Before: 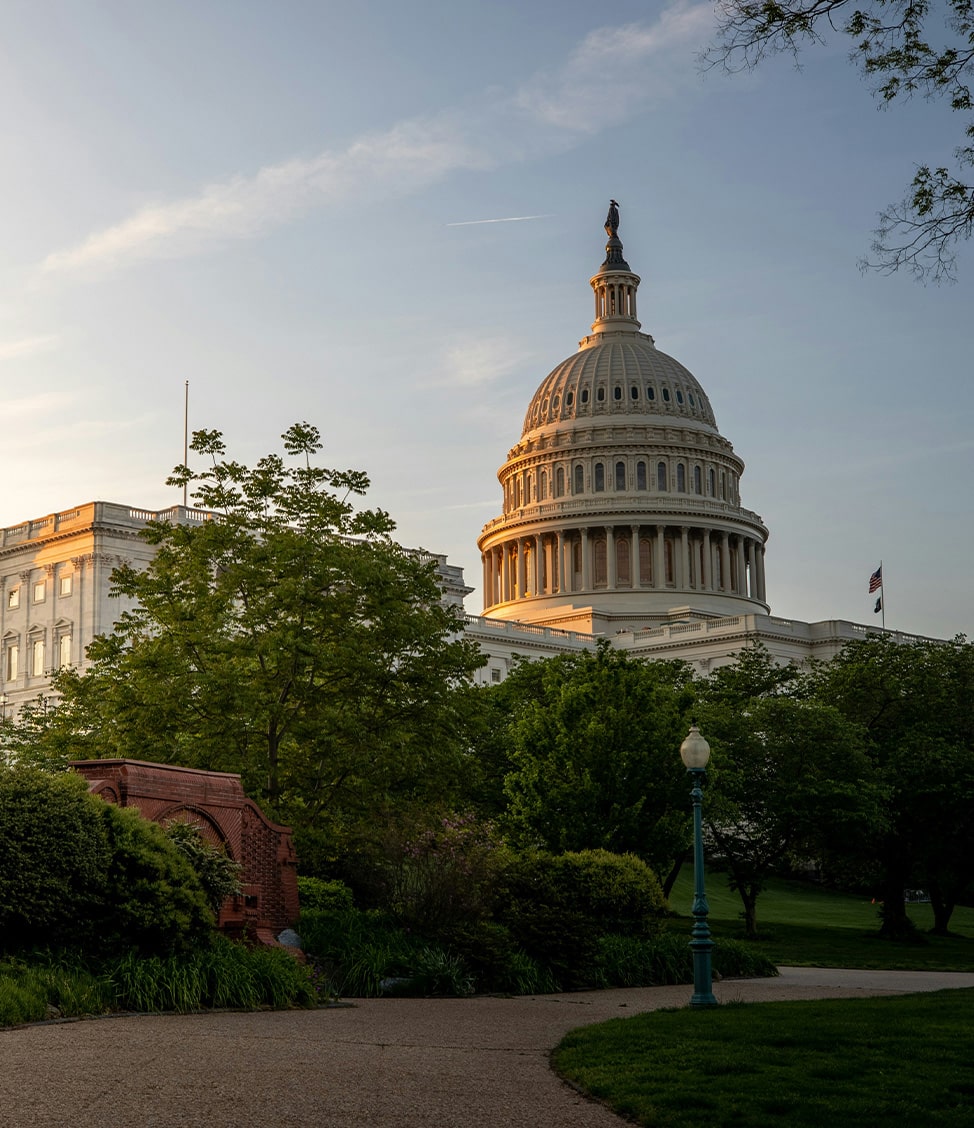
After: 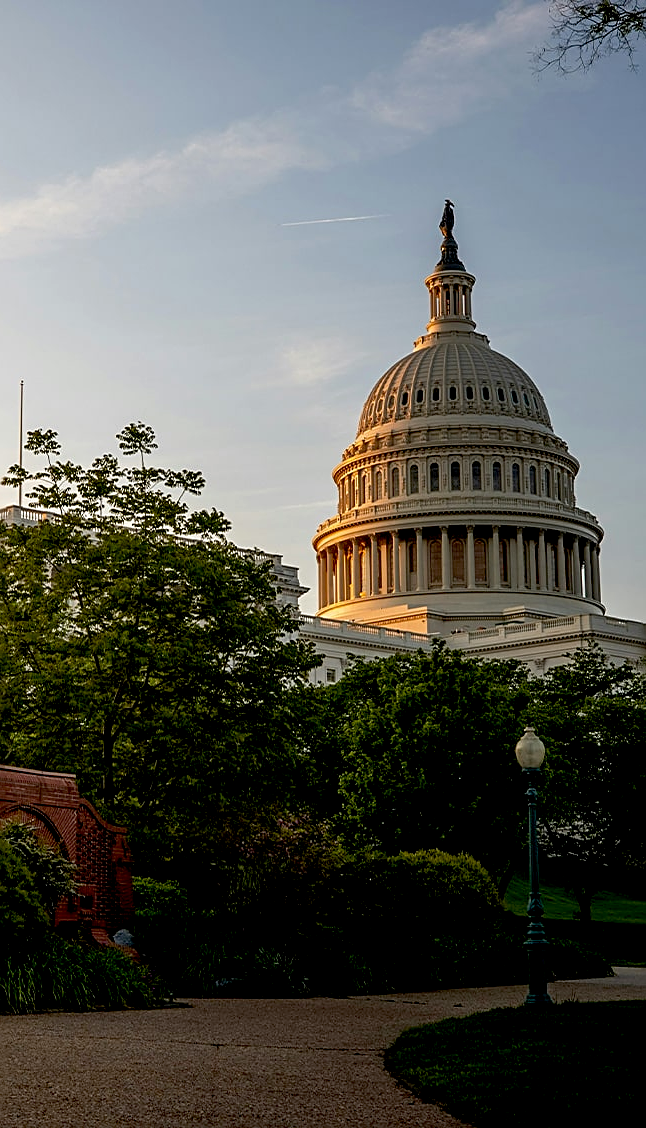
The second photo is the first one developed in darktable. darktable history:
exposure: black level correction 0.018, exposure -0.007 EV, compensate highlight preservation false
sharpen: on, module defaults
crop: left 16.997%, right 16.664%
